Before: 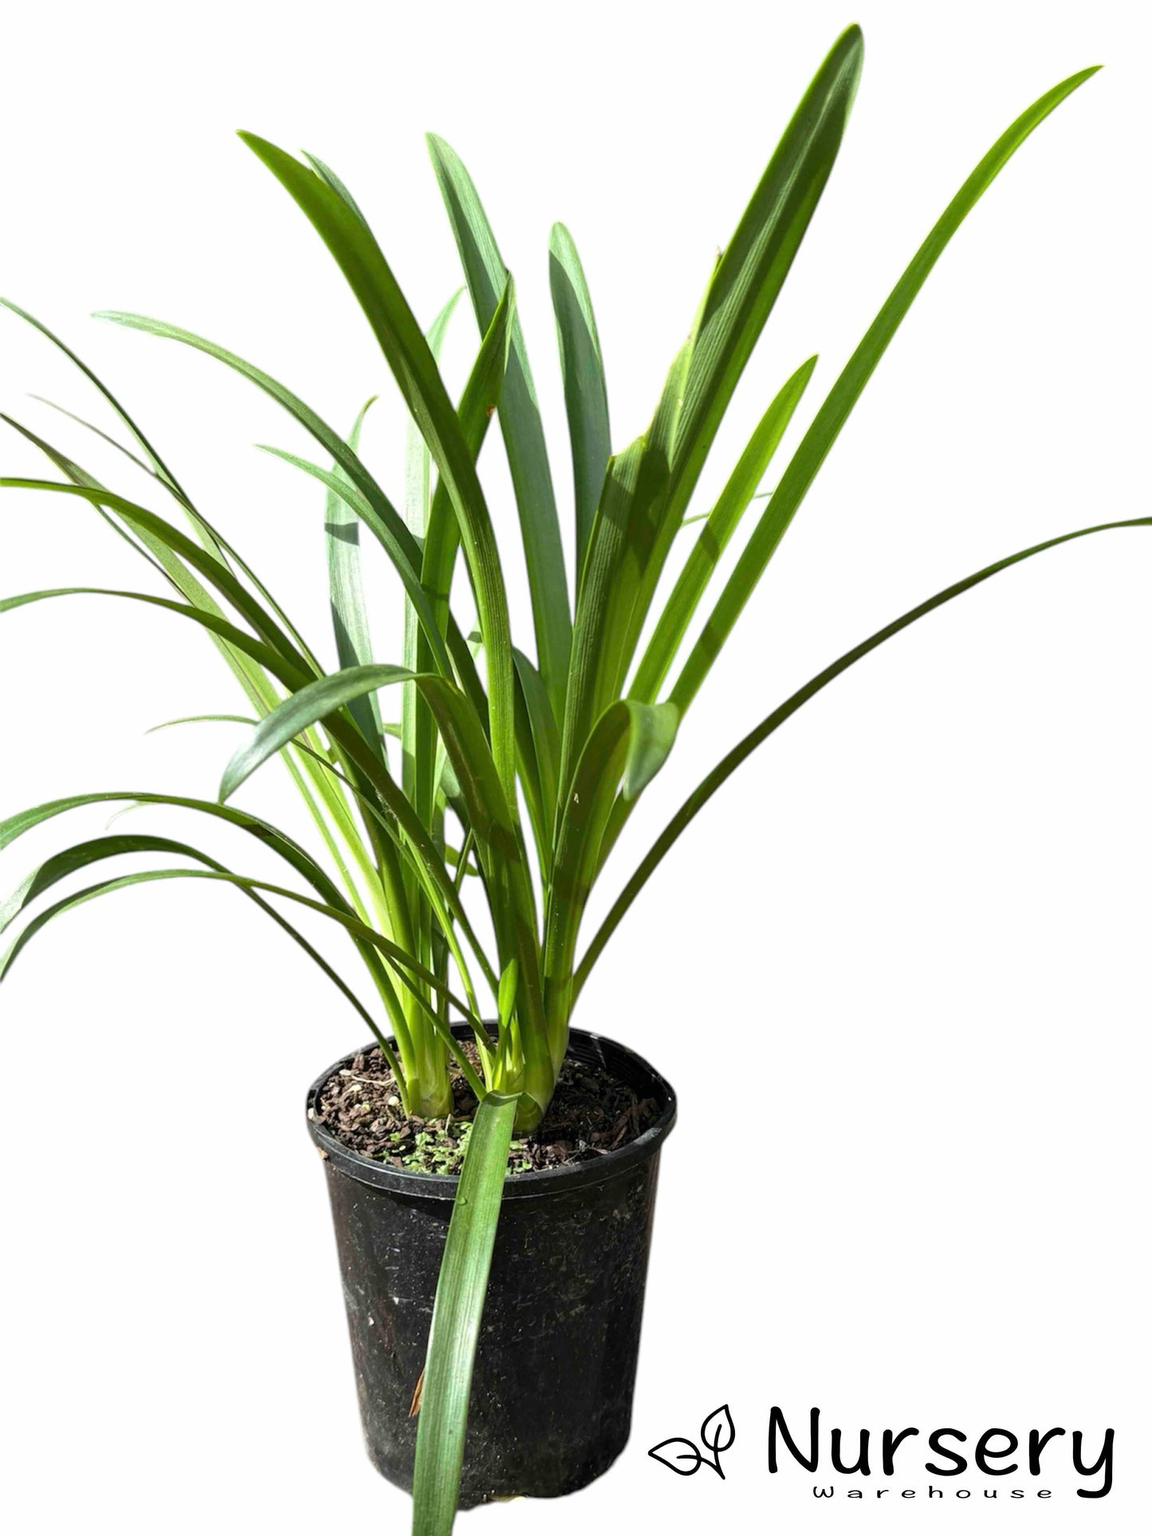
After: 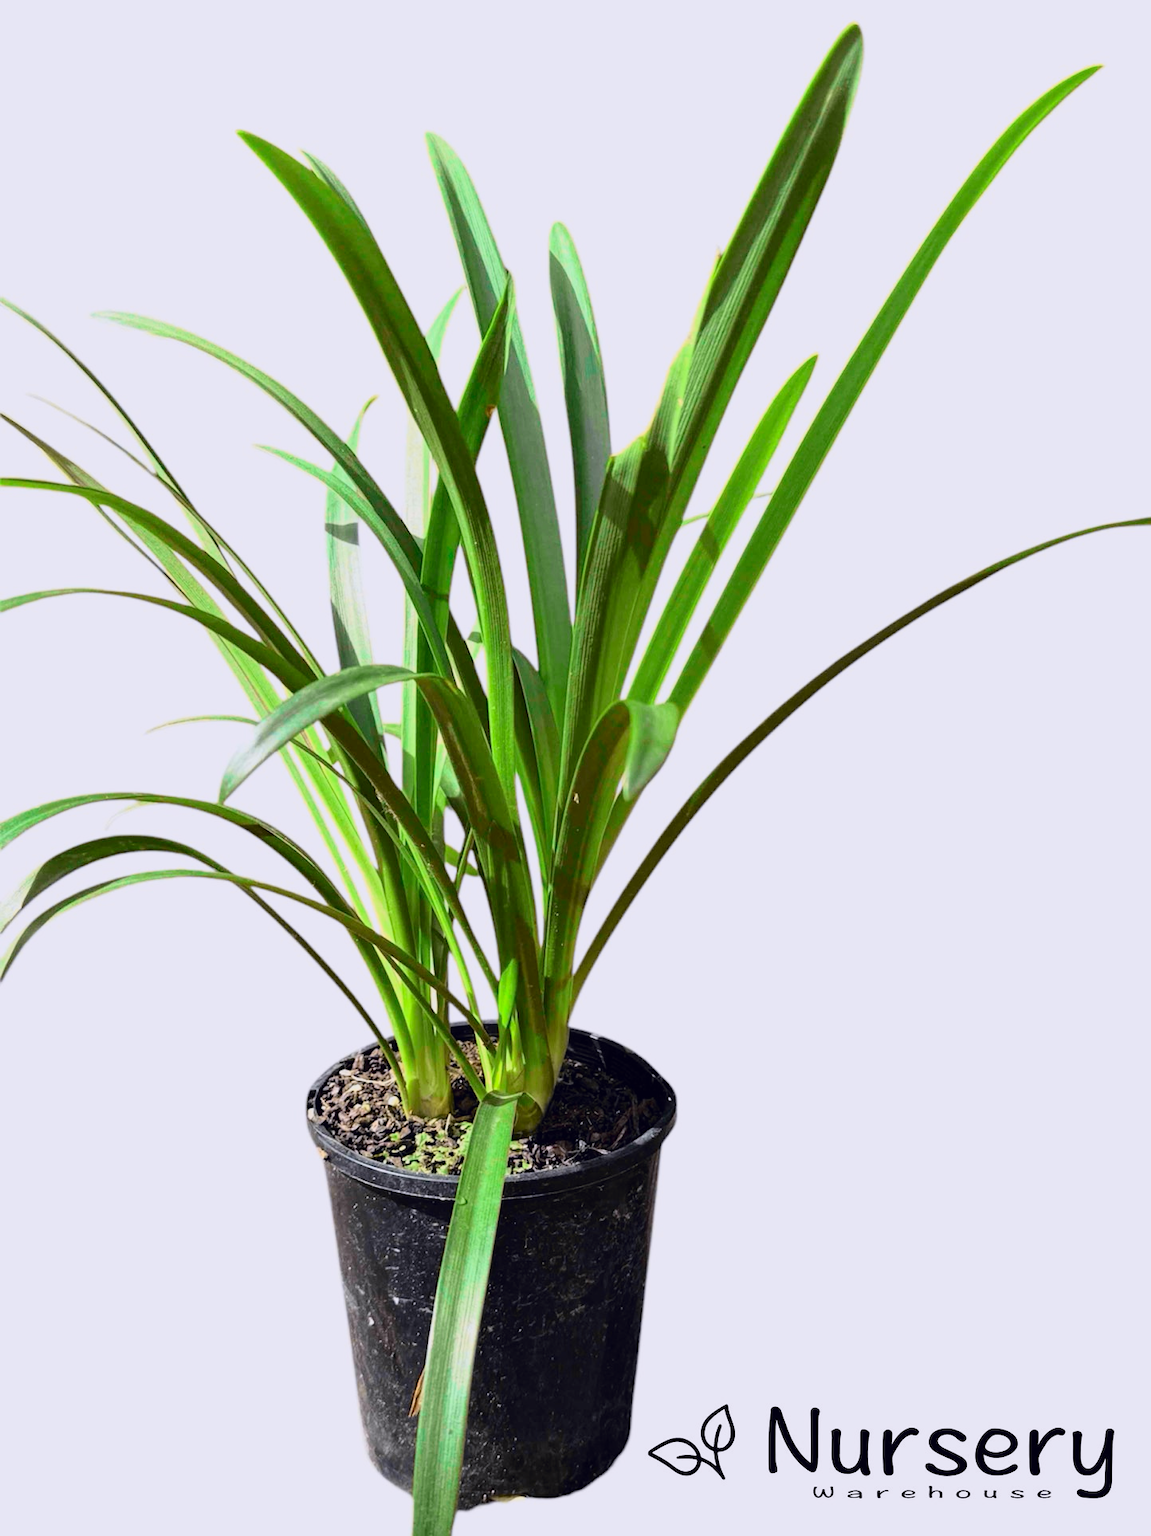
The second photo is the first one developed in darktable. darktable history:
tone curve: curves: ch0 [(0.003, 0.003) (0.104, 0.069) (0.236, 0.218) (0.401, 0.443) (0.495, 0.55) (0.625, 0.67) (0.819, 0.841) (0.96, 0.899)]; ch1 [(0, 0) (0.161, 0.092) (0.37, 0.302) (0.424, 0.402) (0.45, 0.466) (0.495, 0.506) (0.573, 0.571) (0.638, 0.641) (0.751, 0.741) (1, 1)]; ch2 [(0, 0) (0.352, 0.403) (0.466, 0.443) (0.524, 0.501) (0.56, 0.556) (1, 1)], color space Lab, independent channels, preserve colors none
